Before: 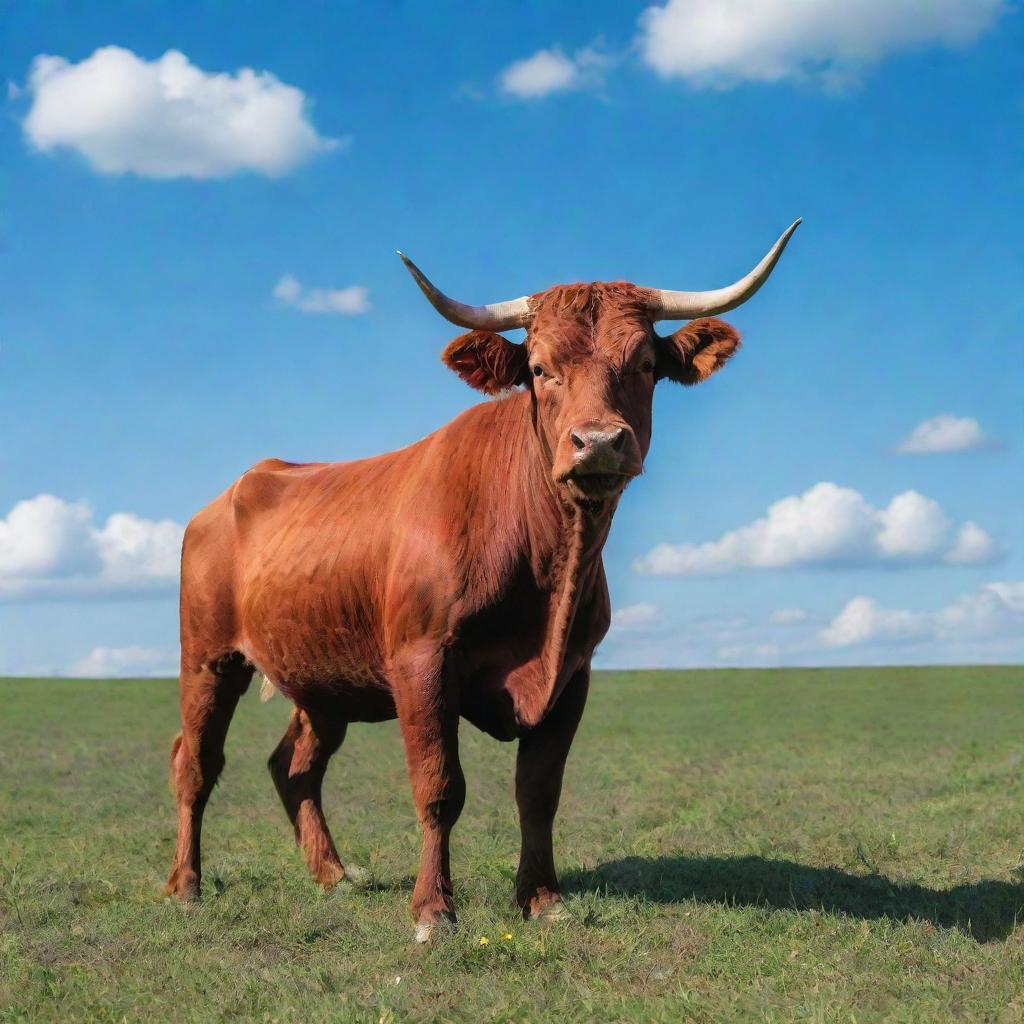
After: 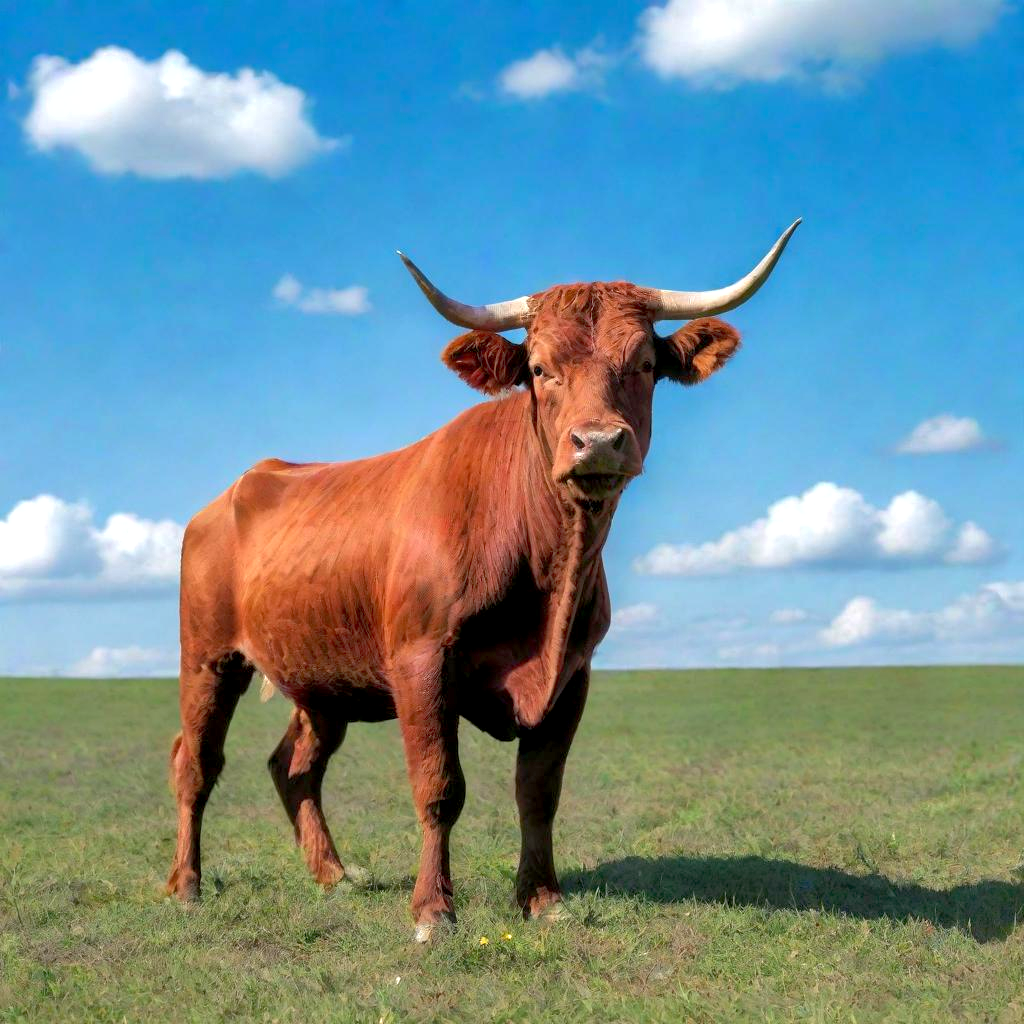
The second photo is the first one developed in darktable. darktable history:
shadows and highlights: highlights color adjustment 56.04%
exposure: black level correction 0.005, exposure 0.417 EV, compensate exposure bias true, compensate highlight preservation false
